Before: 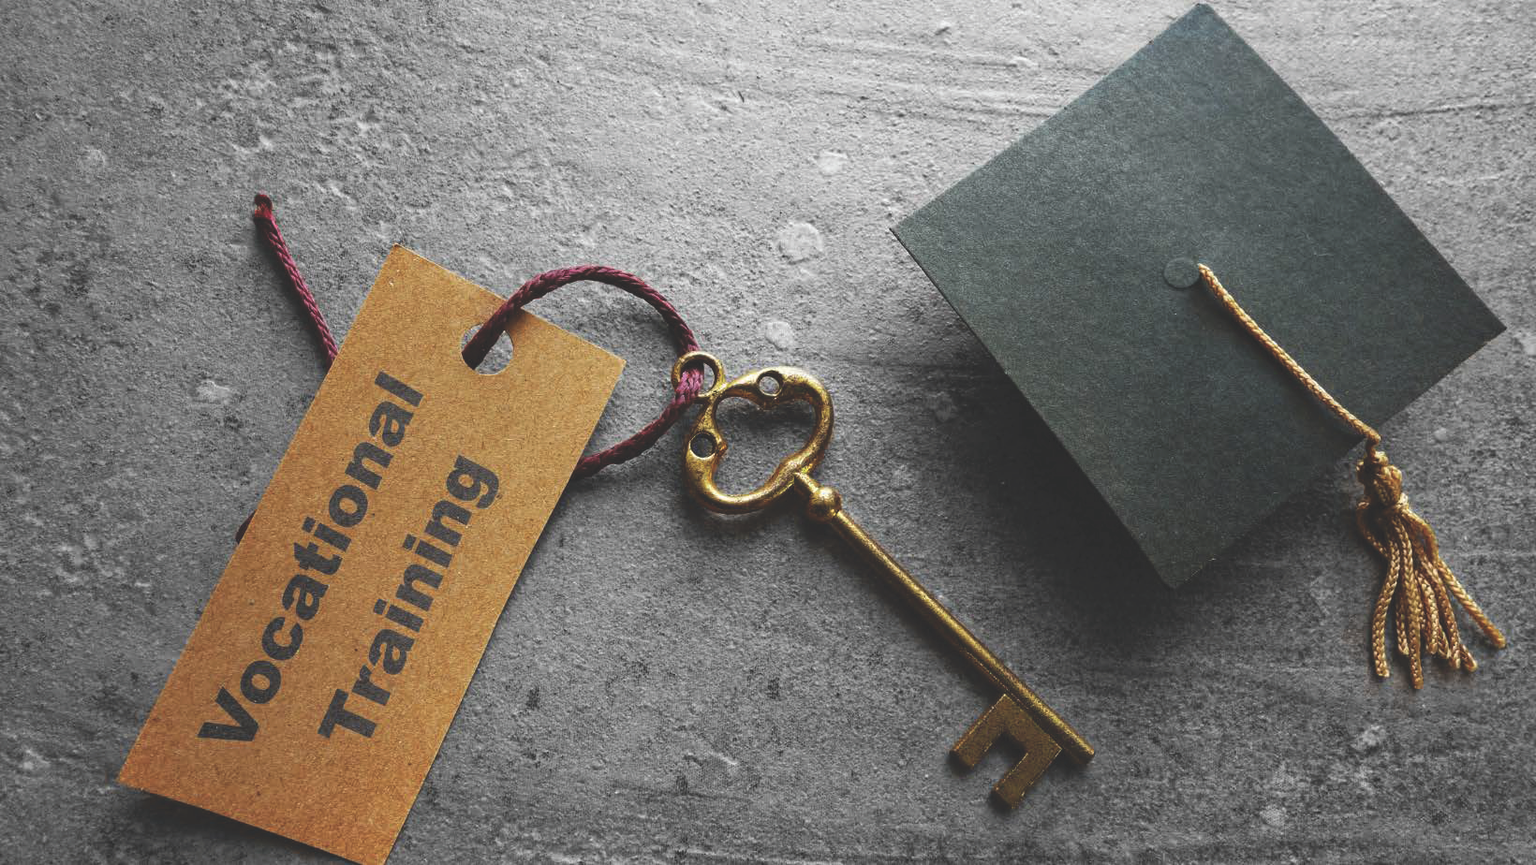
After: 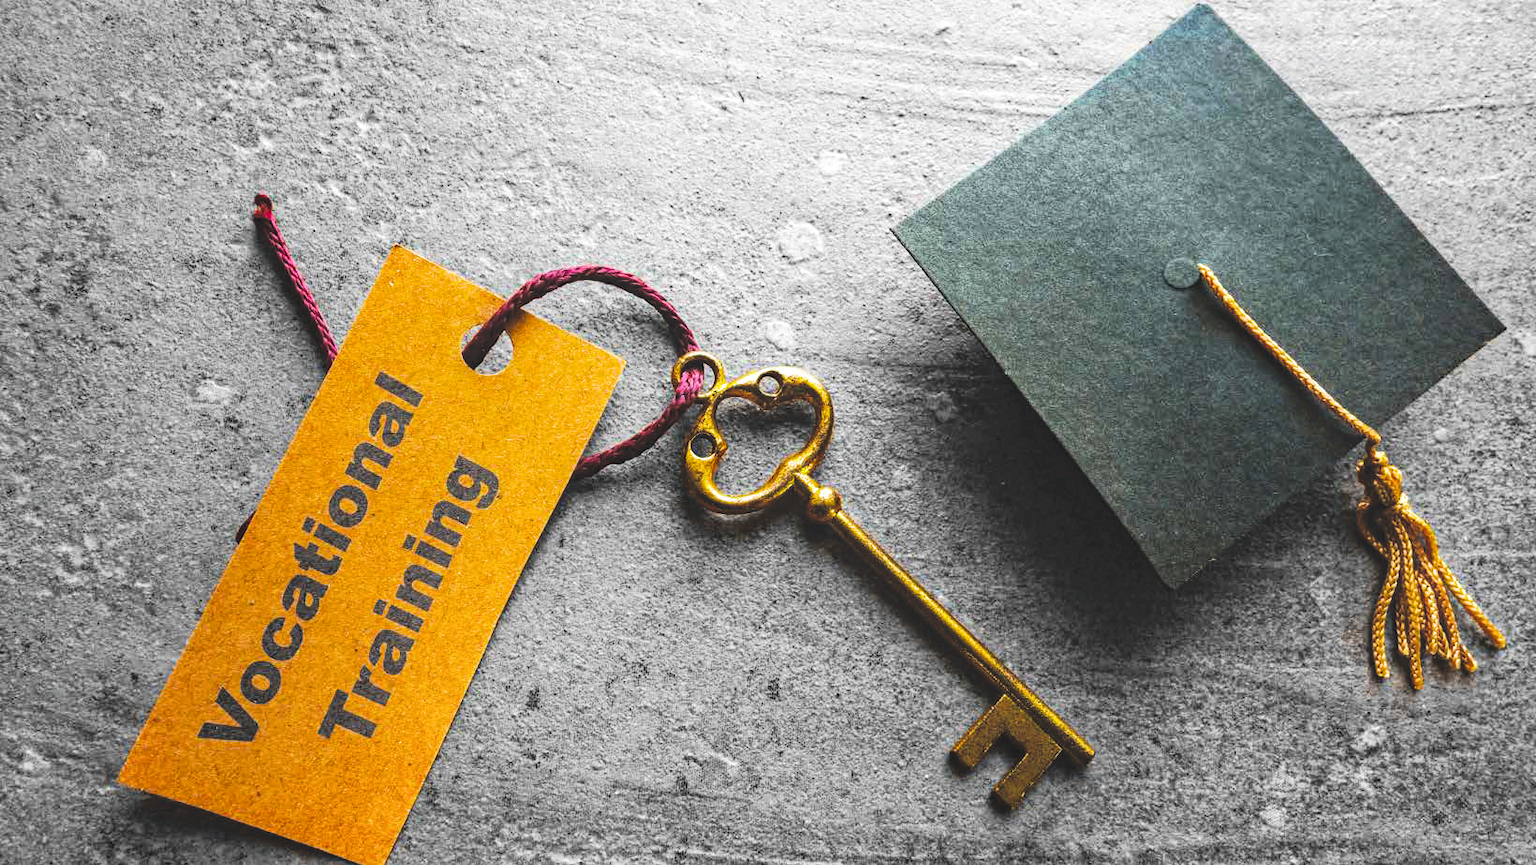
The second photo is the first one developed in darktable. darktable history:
filmic rgb: black relative exposure -7.65 EV, white relative exposure 4.56 EV, hardness 3.61, color science v6 (2022)
local contrast: on, module defaults
tone equalizer: on, module defaults
color balance rgb: linear chroma grading › shadows -10%, linear chroma grading › global chroma 20%, perceptual saturation grading › global saturation 15%, perceptual brilliance grading › global brilliance 30%, perceptual brilliance grading › highlights 12%, perceptual brilliance grading › mid-tones 24%, global vibrance 20%
haze removal: compatibility mode true, adaptive false
